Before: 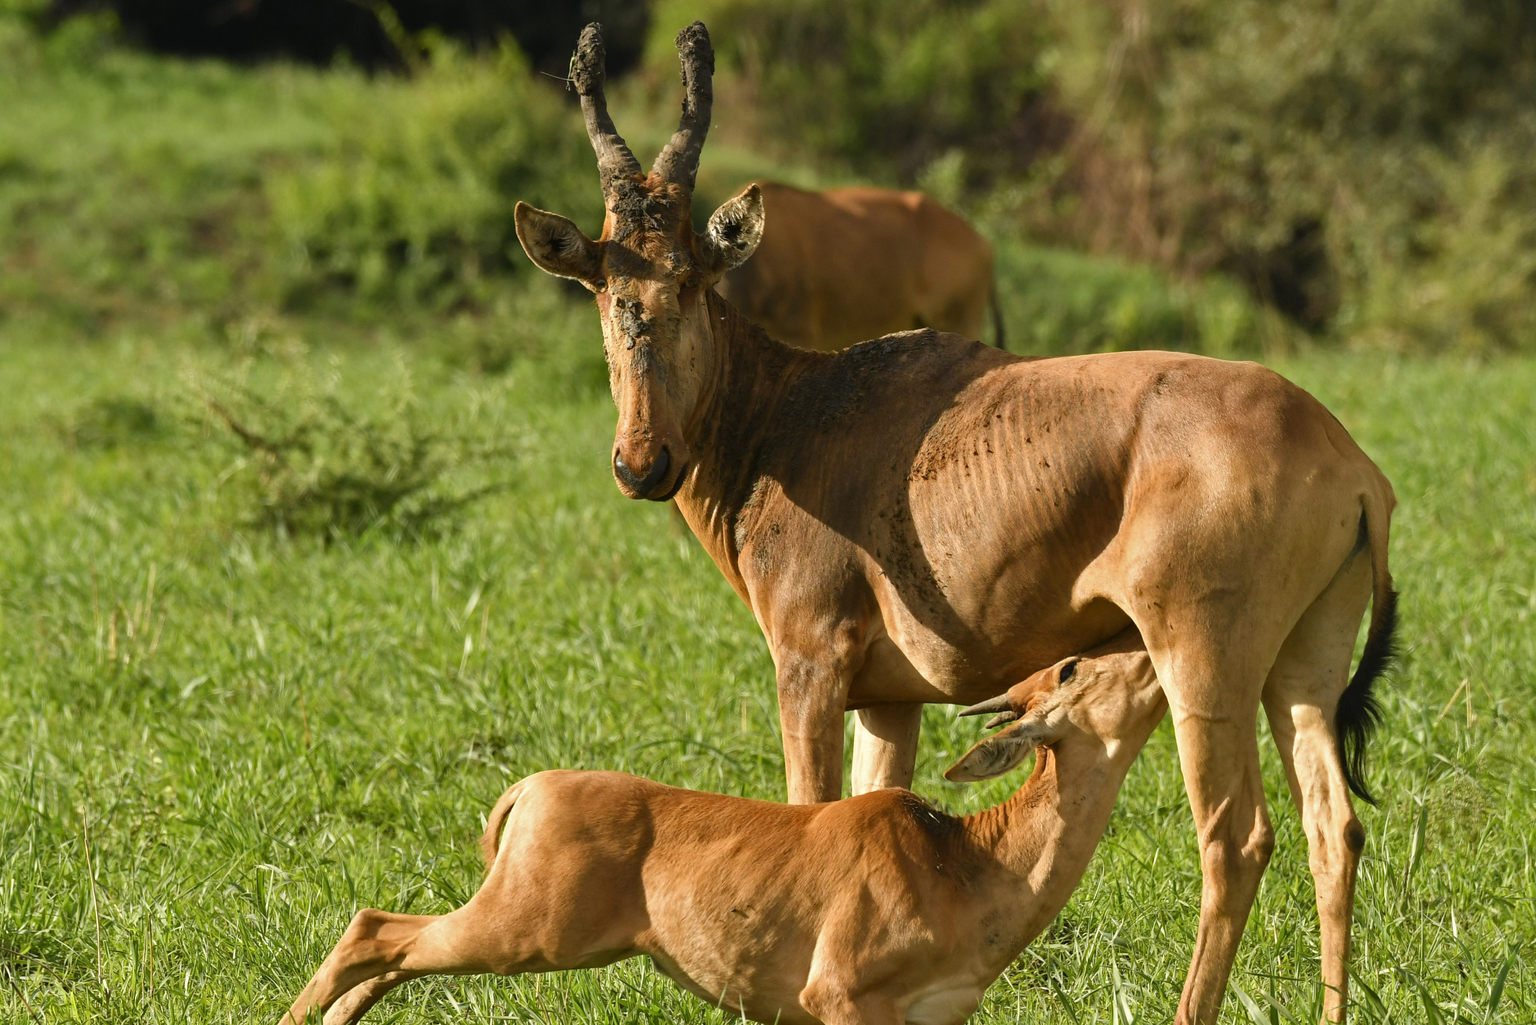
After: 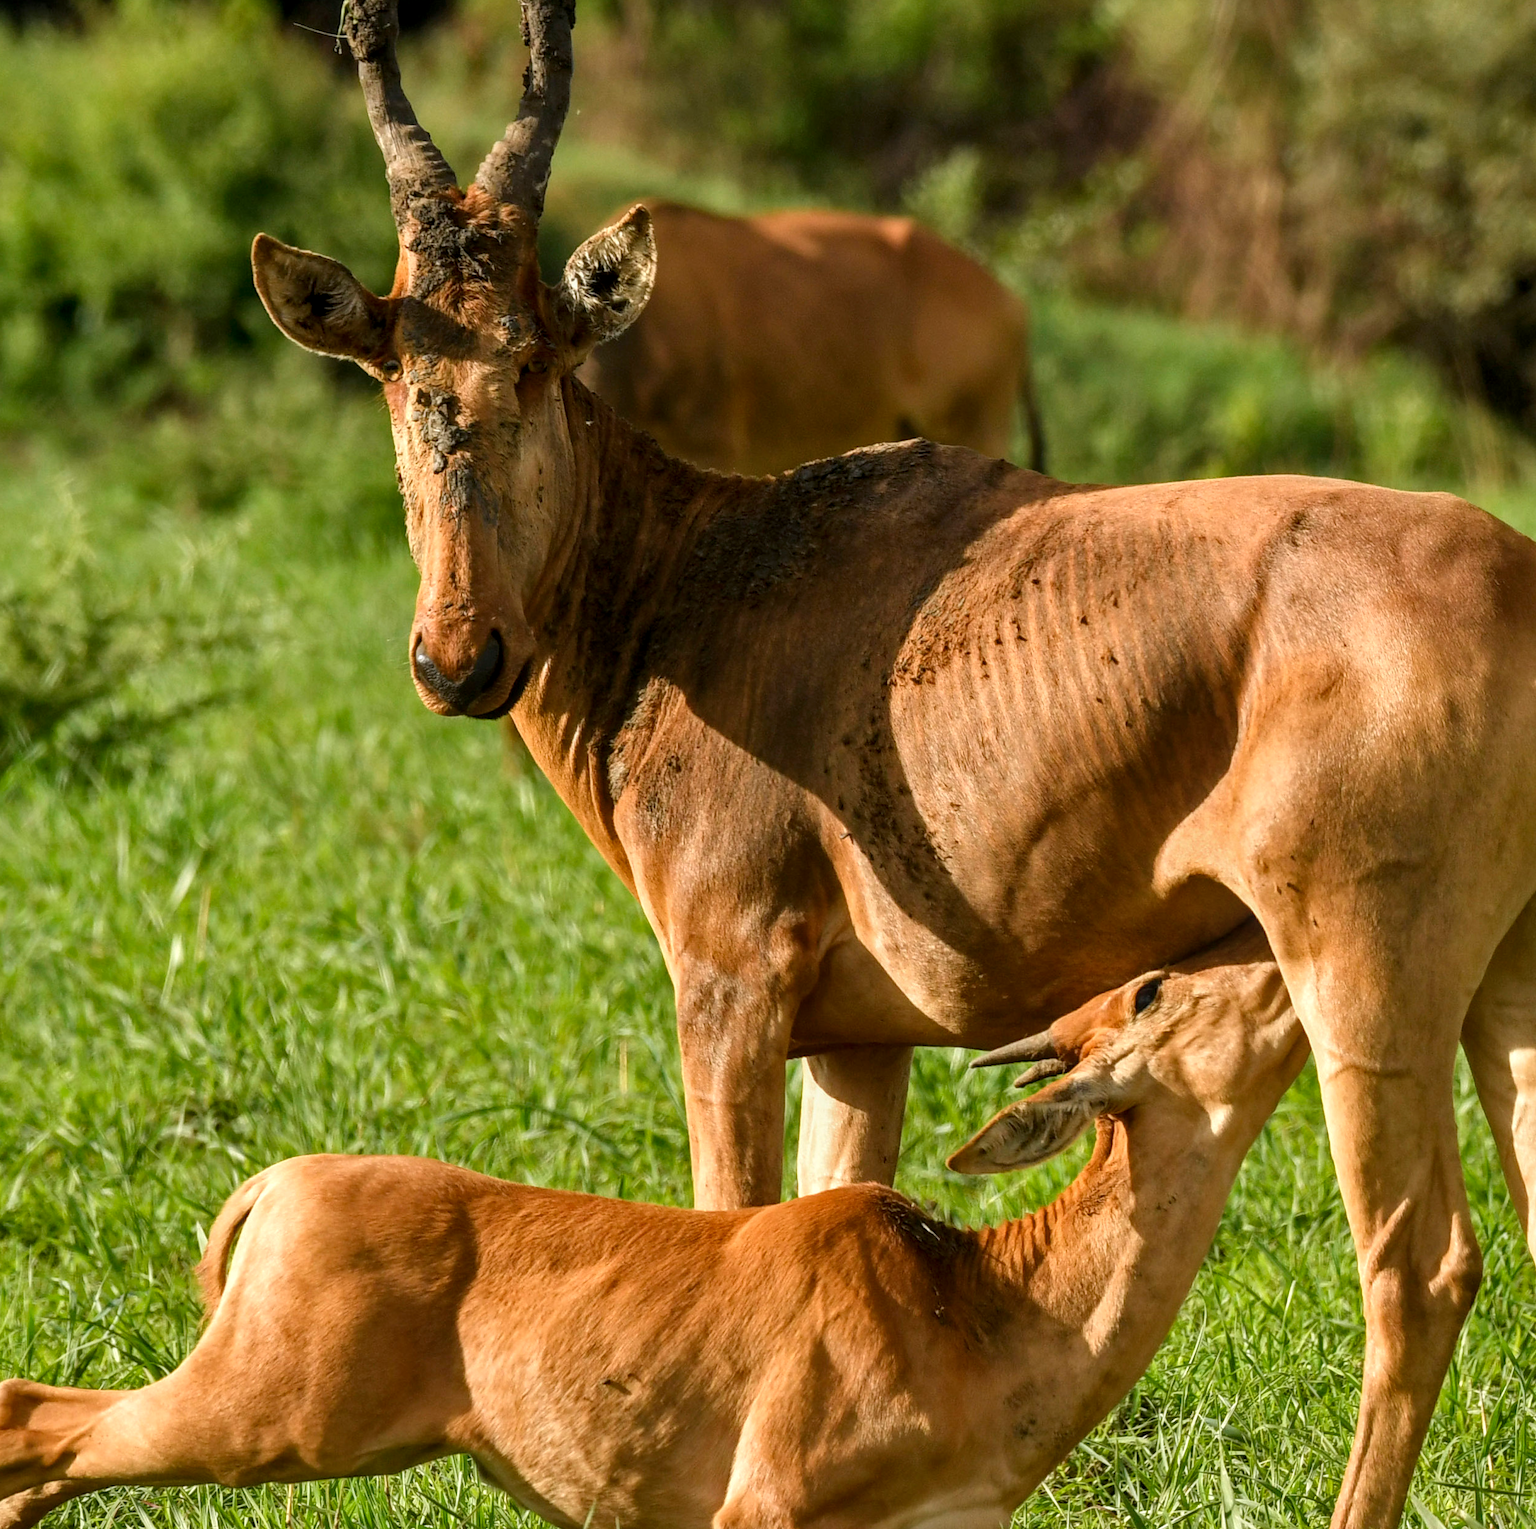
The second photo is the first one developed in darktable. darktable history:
crop and rotate: left 23.417%, top 5.622%, right 14.831%, bottom 2.295%
local contrast: on, module defaults
